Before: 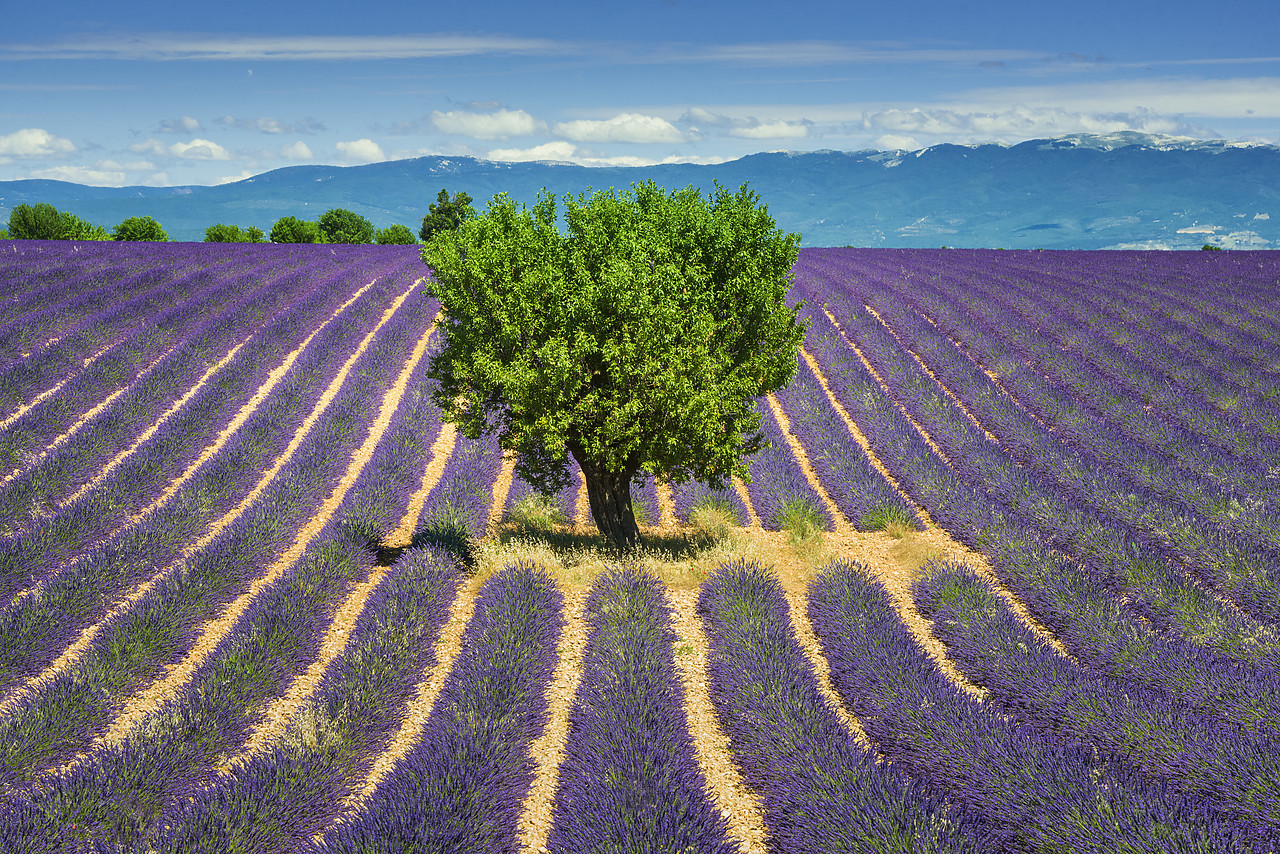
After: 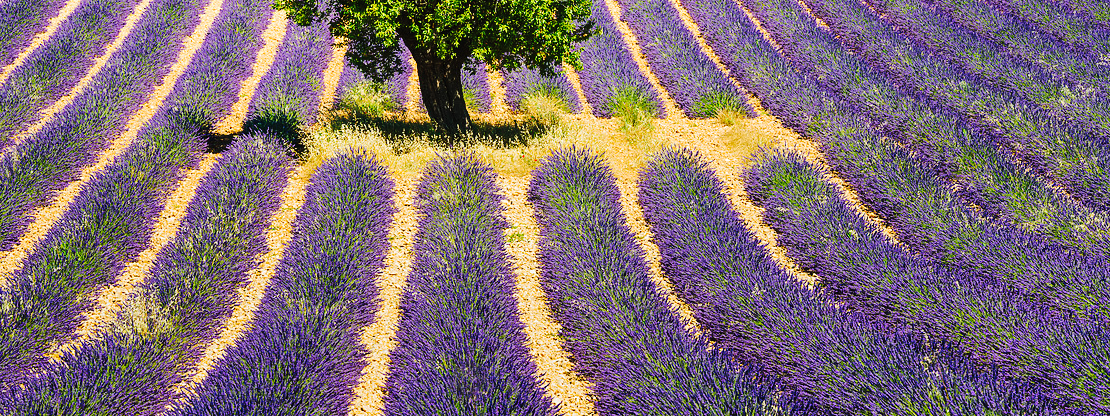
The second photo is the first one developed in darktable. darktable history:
shadows and highlights: shadows 52.3, highlights -28.75, shadows color adjustment 98%, highlights color adjustment 58.6%, soften with gaussian
crop and rotate: left 13.231%, top 48.376%, bottom 2.817%
tone curve: curves: ch0 [(0, 0) (0.003, 0.018) (0.011, 0.021) (0.025, 0.028) (0.044, 0.039) (0.069, 0.05) (0.1, 0.06) (0.136, 0.081) (0.177, 0.117) (0.224, 0.161) (0.277, 0.226) (0.335, 0.315) (0.399, 0.421) (0.468, 0.53) (0.543, 0.627) (0.623, 0.726) (0.709, 0.789) (0.801, 0.859) (0.898, 0.924) (1, 1)], preserve colors none
